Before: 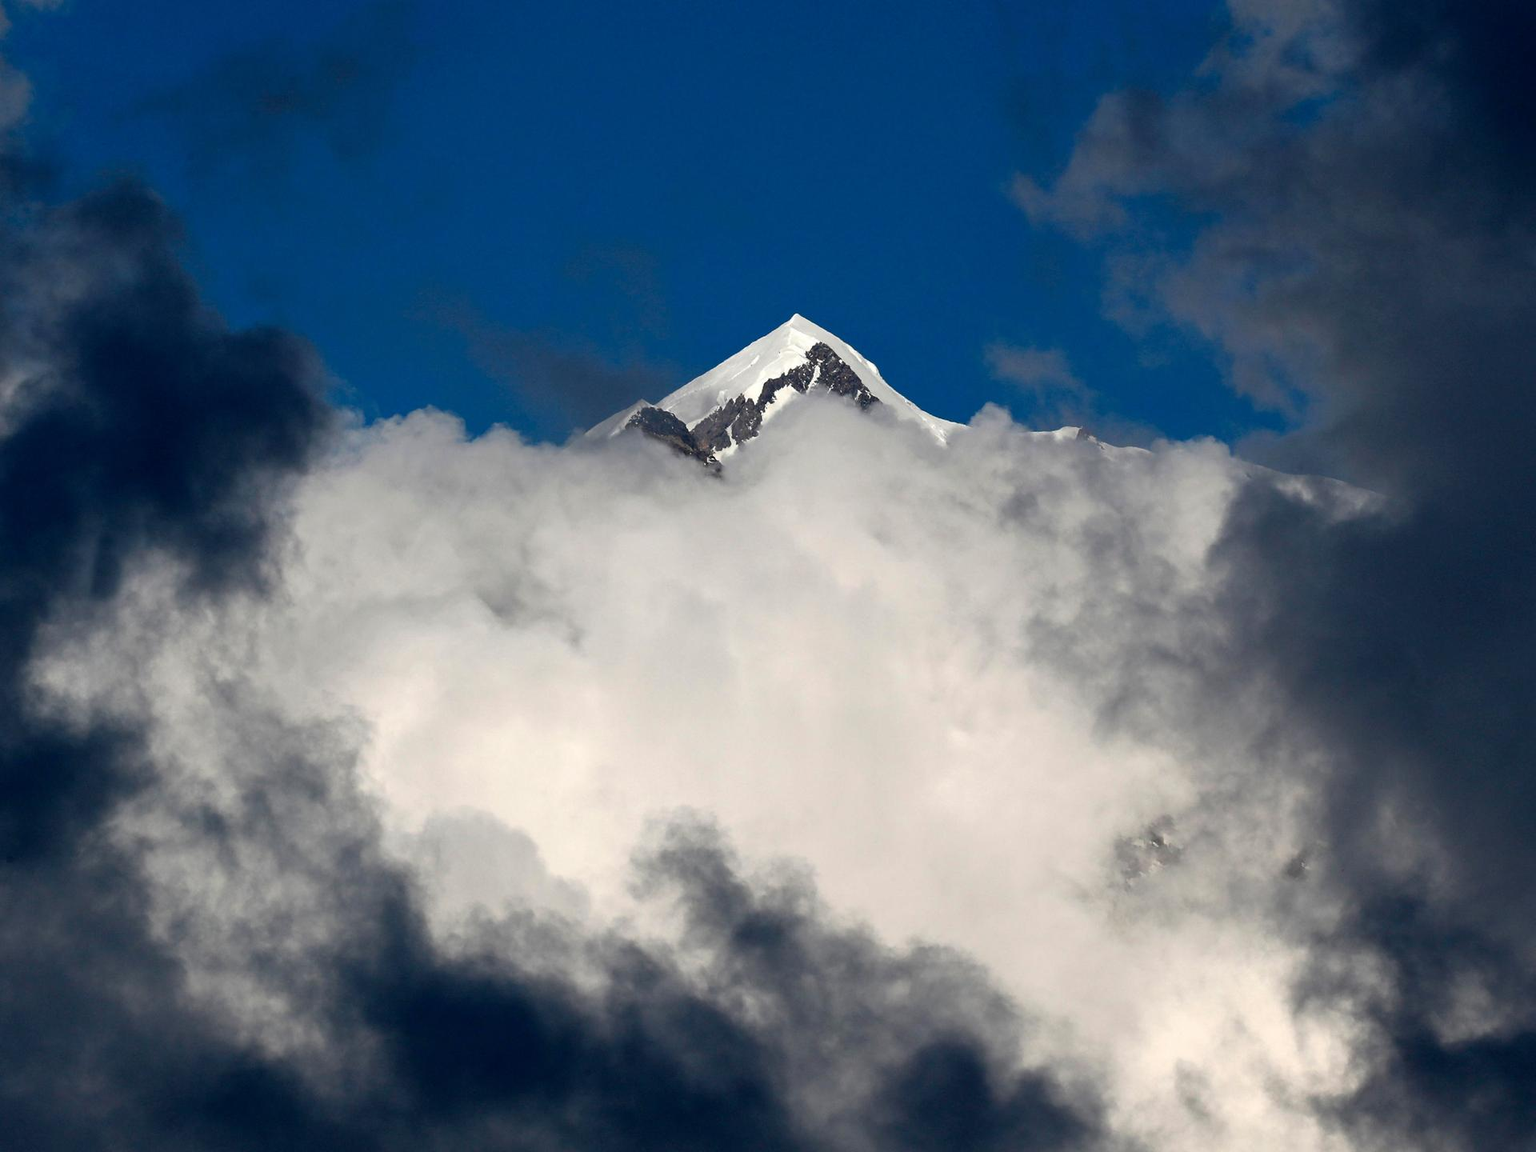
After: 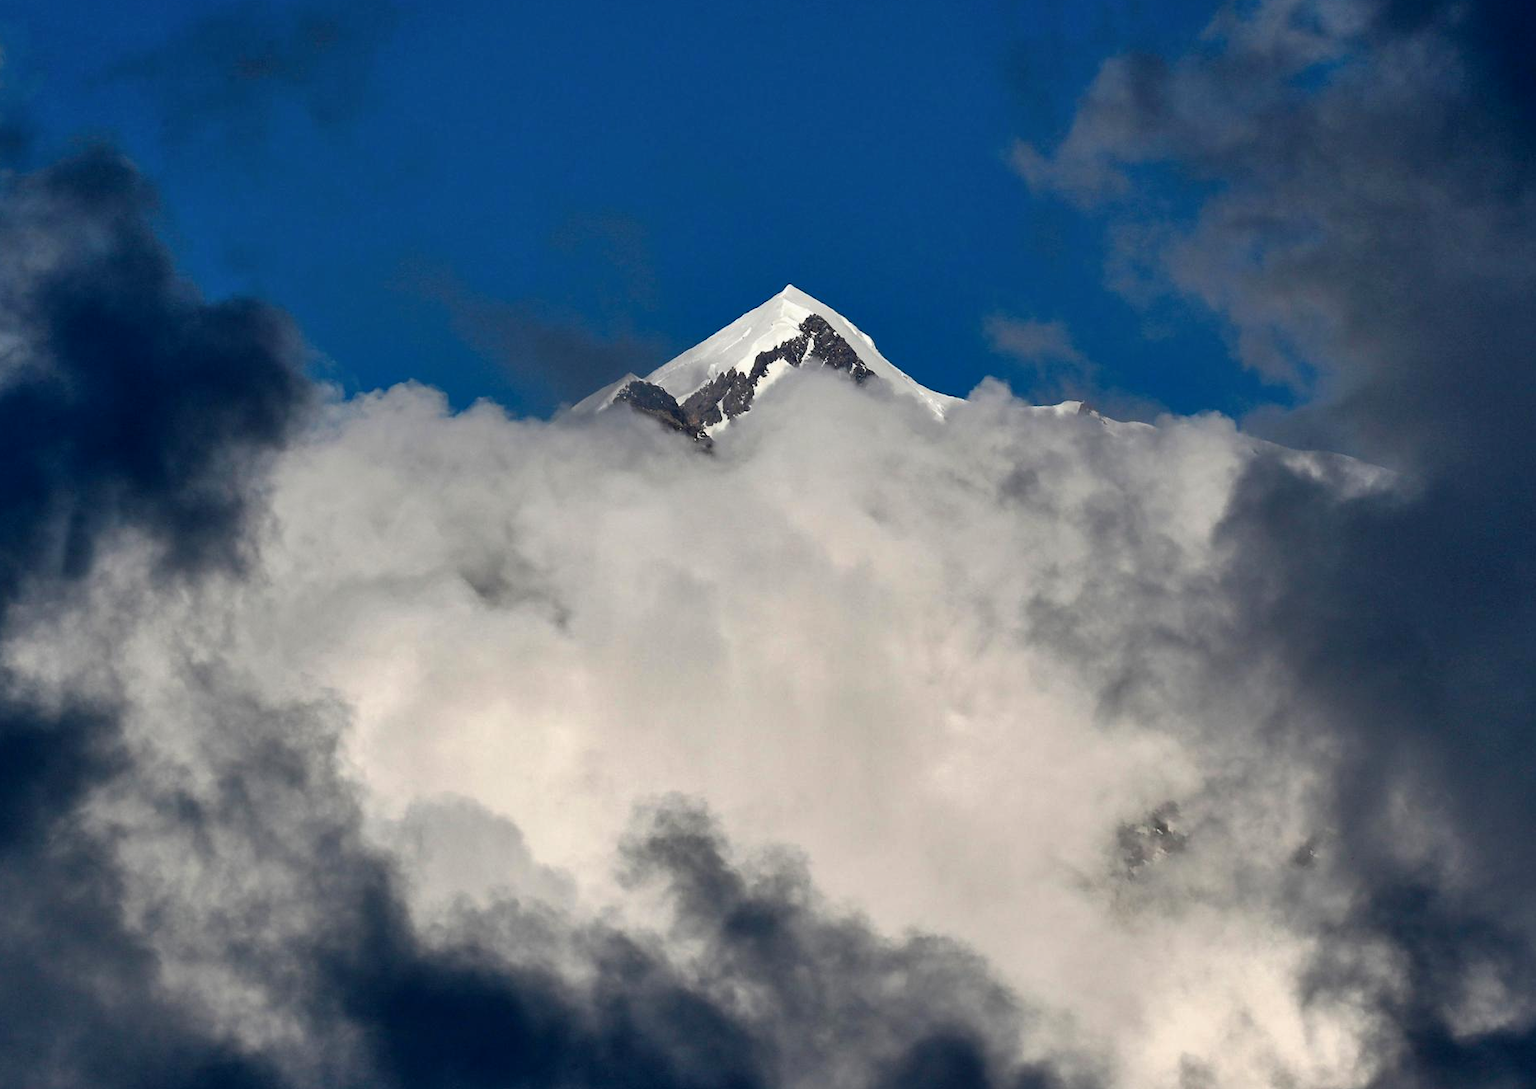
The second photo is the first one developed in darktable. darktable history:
crop: left 2.01%, top 3.287%, right 0.924%, bottom 4.952%
shadows and highlights: shadows 43.84, white point adjustment -1.54, soften with gaussian
